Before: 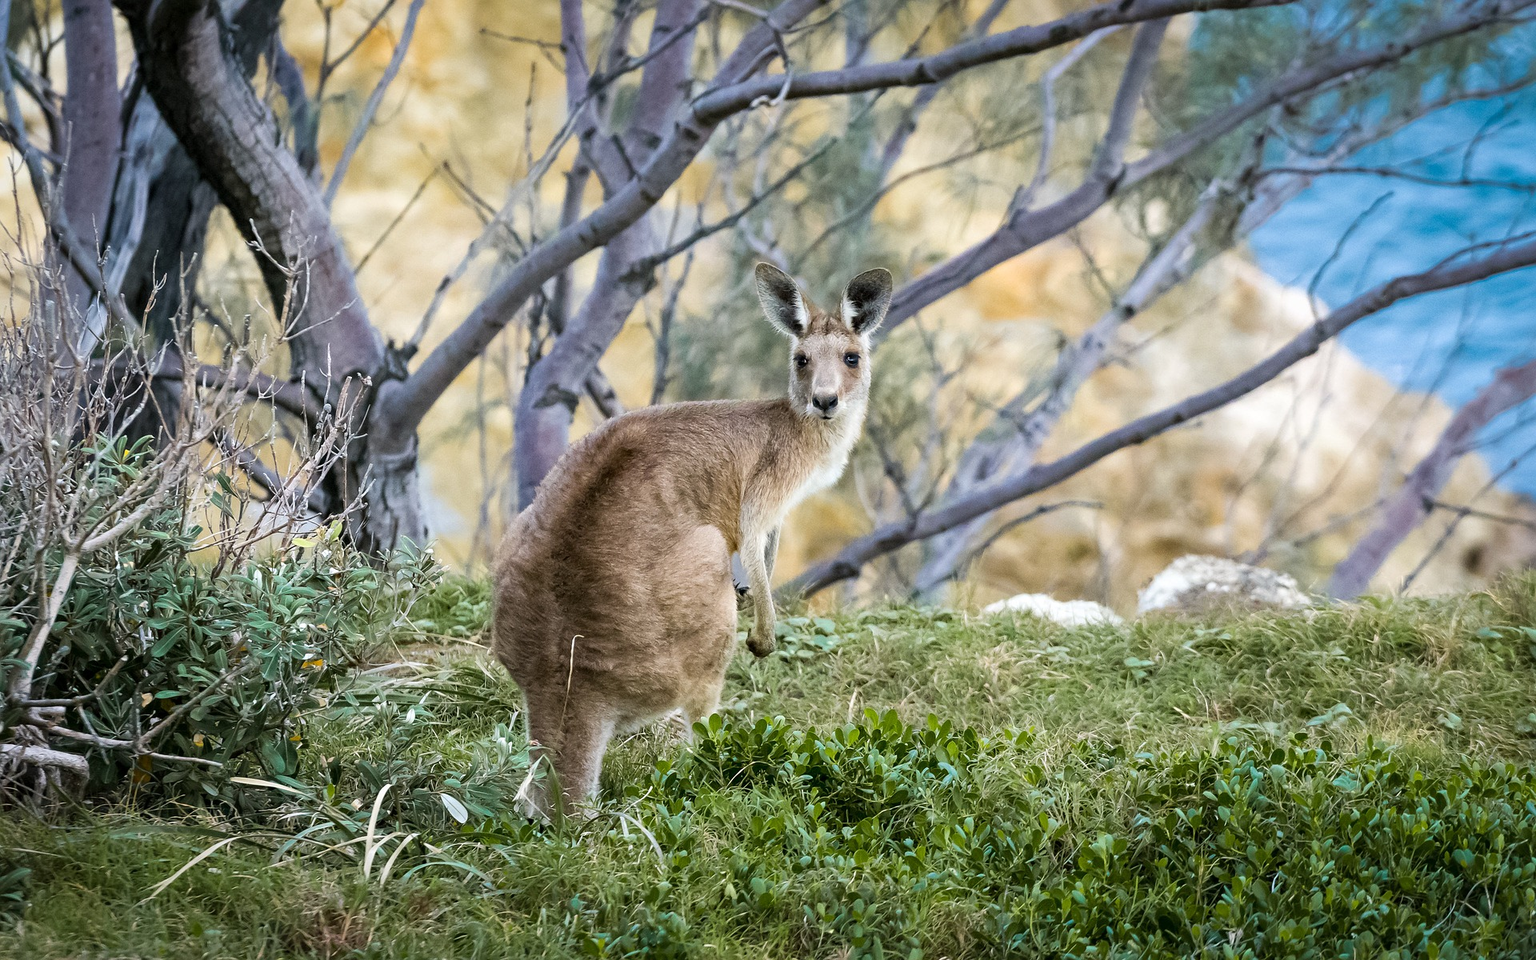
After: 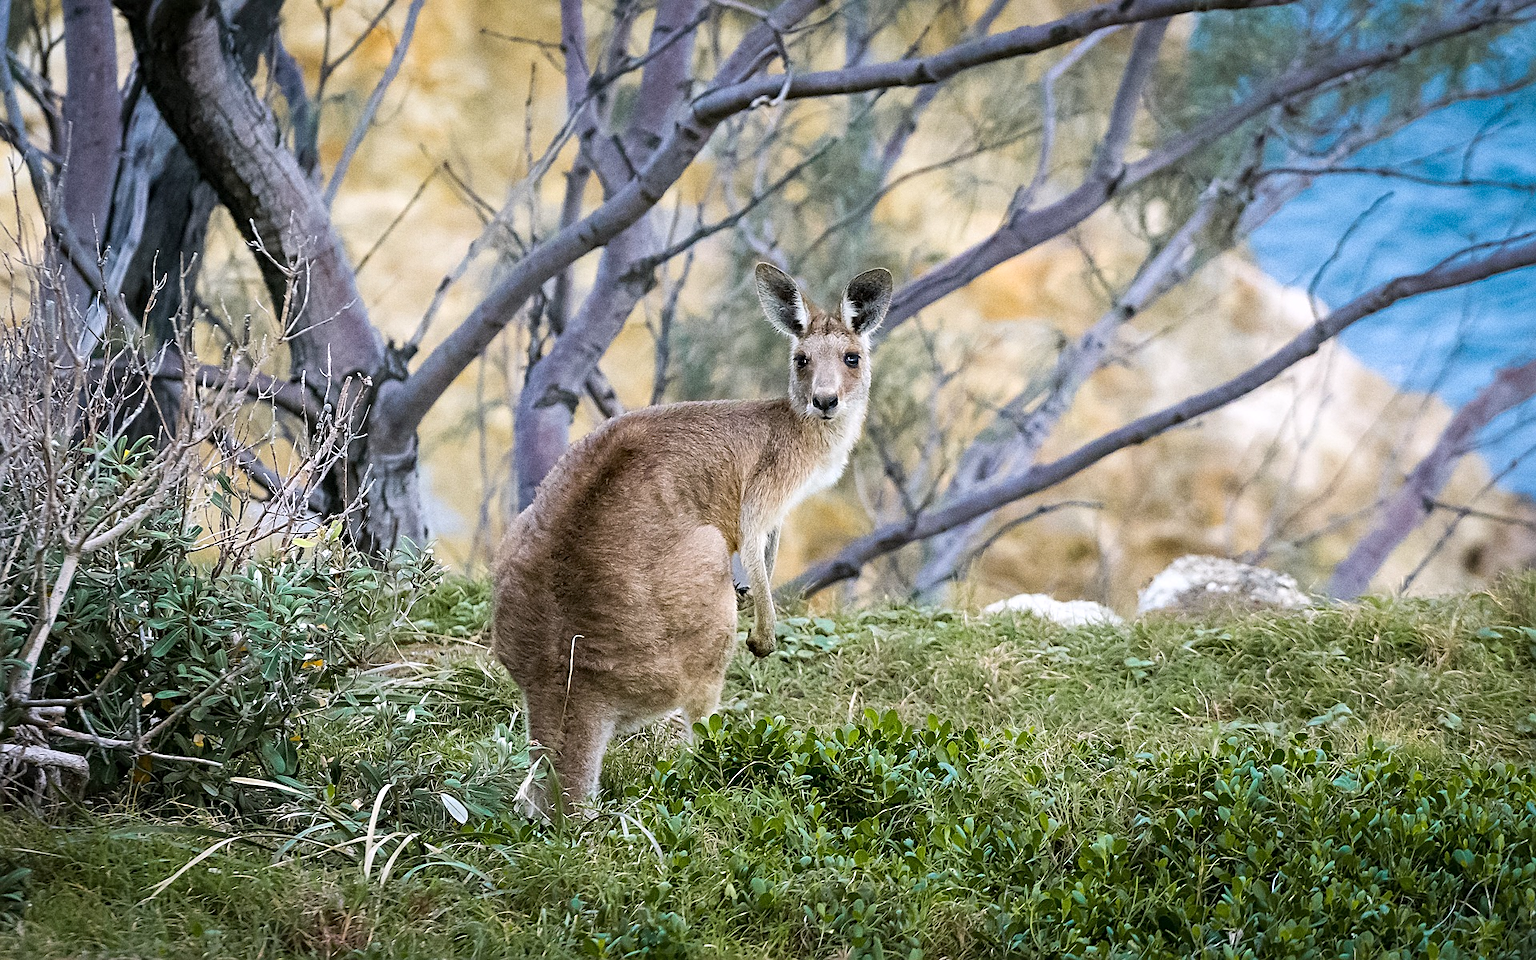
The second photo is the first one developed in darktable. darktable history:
white balance: red 1.009, blue 1.027
grain: strength 26%
sharpen: on, module defaults
